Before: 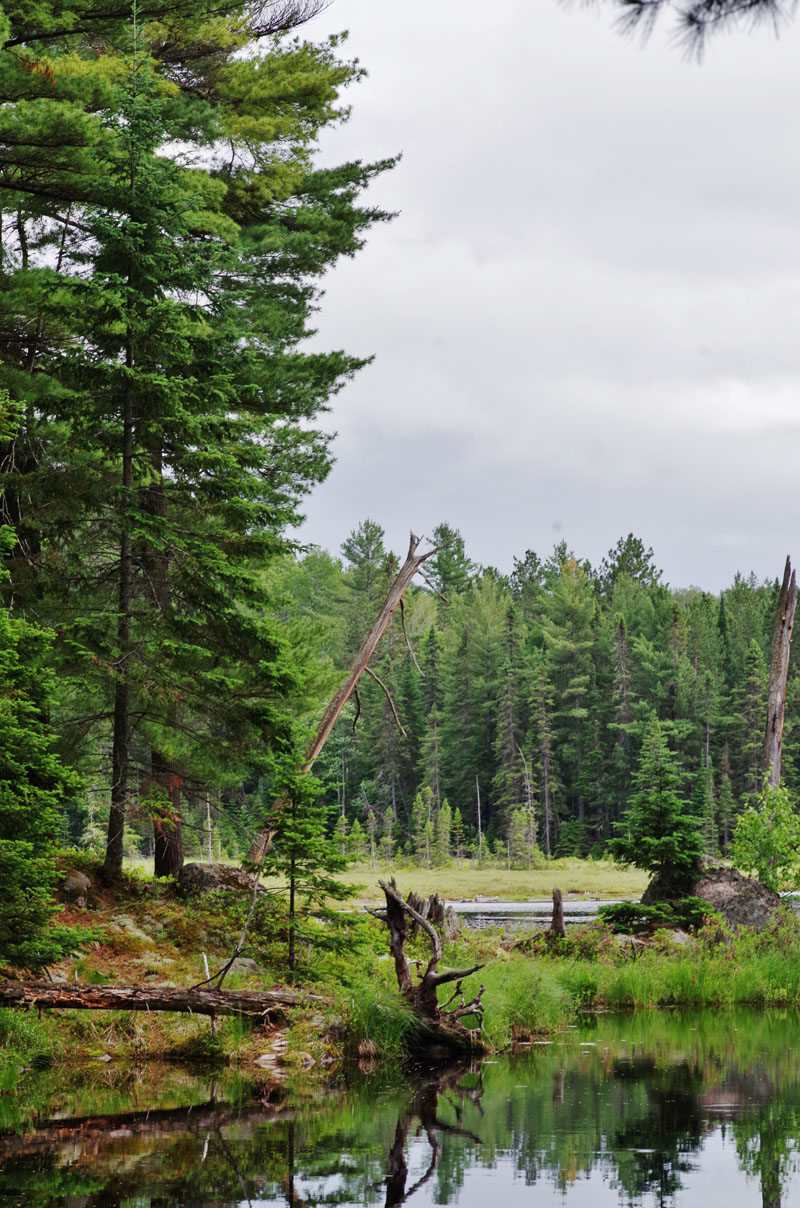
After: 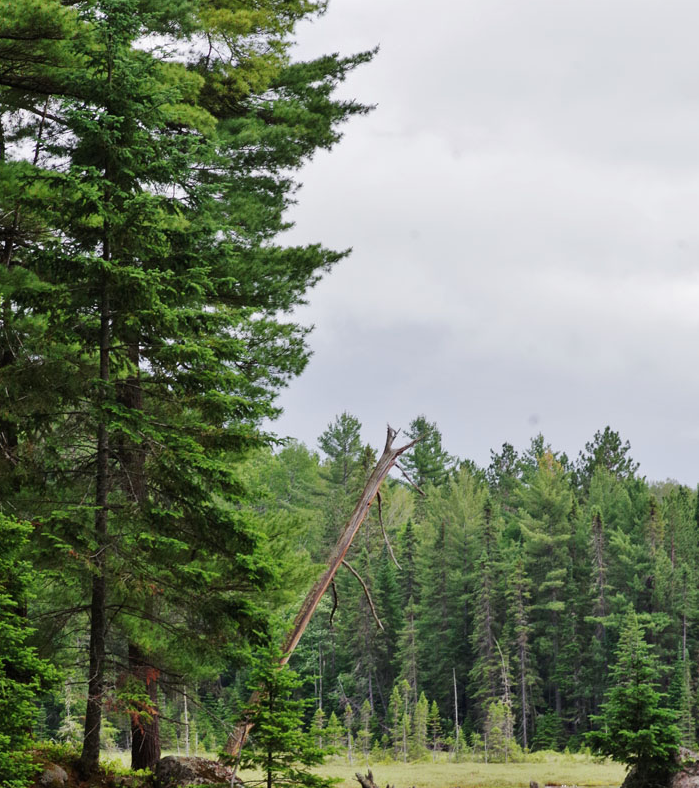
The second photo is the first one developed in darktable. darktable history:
crop: left 2.957%, top 8.874%, right 9.661%, bottom 25.893%
